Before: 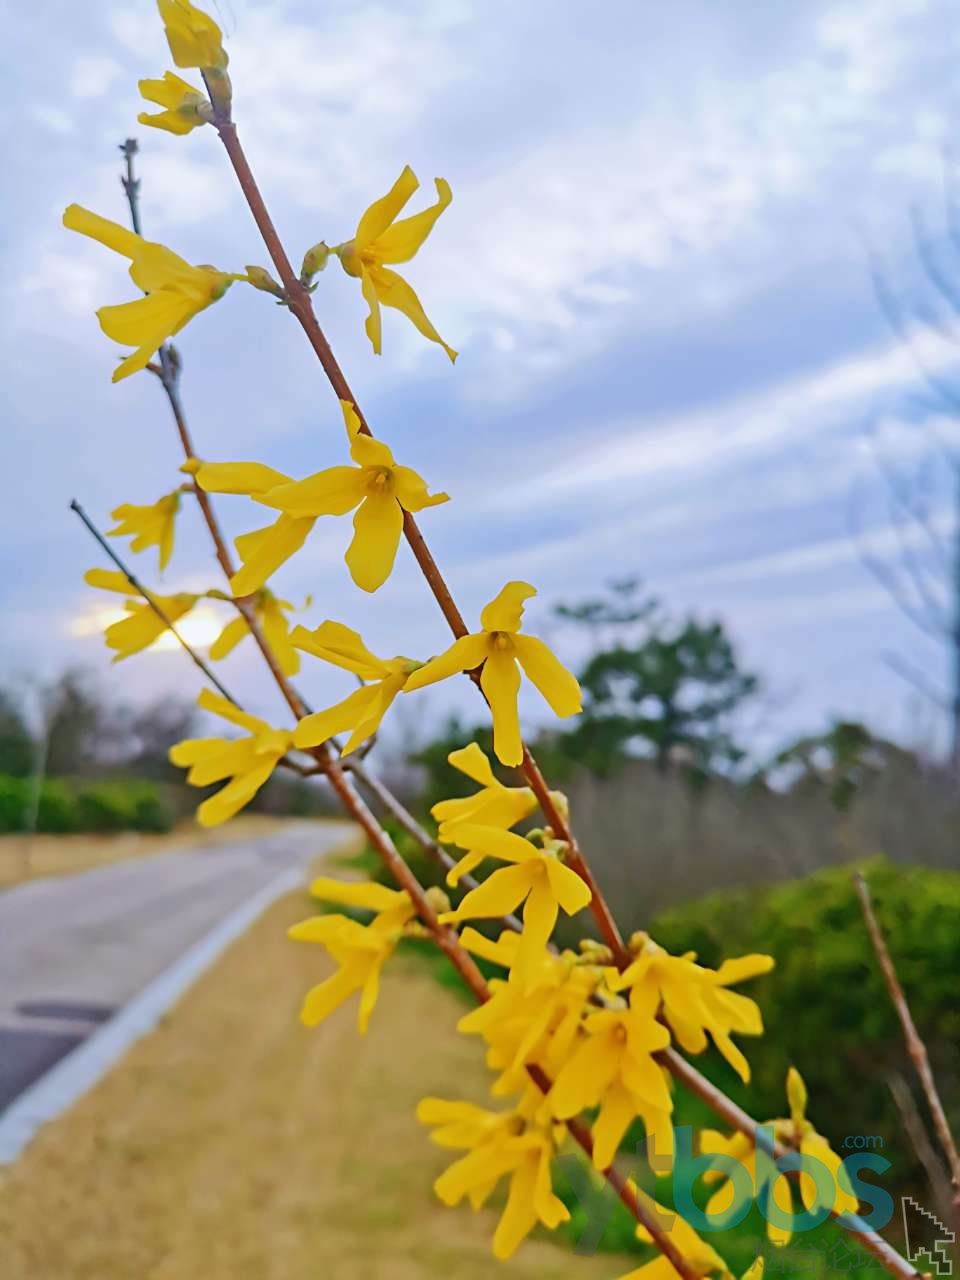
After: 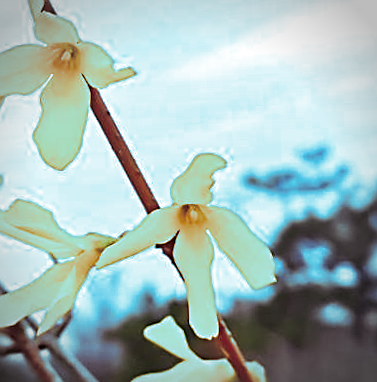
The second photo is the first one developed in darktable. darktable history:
split-toning: shadows › hue 327.6°, highlights › hue 198°, highlights › saturation 0.55, balance -21.25, compress 0%
vignetting: unbound false
sharpen: on, module defaults
color calibration: x 0.367, y 0.379, temperature 4395.86 K
color zones: curves: ch0 [(0.004, 0.305) (0.261, 0.623) (0.389, 0.399) (0.708, 0.571) (0.947, 0.34)]; ch1 [(0.025, 0.645) (0.229, 0.584) (0.326, 0.551) (0.484, 0.262) (0.757, 0.643)]
rotate and perspective: rotation -2.12°, lens shift (vertical) 0.009, lens shift (horizontal) -0.008, automatic cropping original format, crop left 0.036, crop right 0.964, crop top 0.05, crop bottom 0.959
crop: left 31.751%, top 32.172%, right 27.8%, bottom 35.83%
